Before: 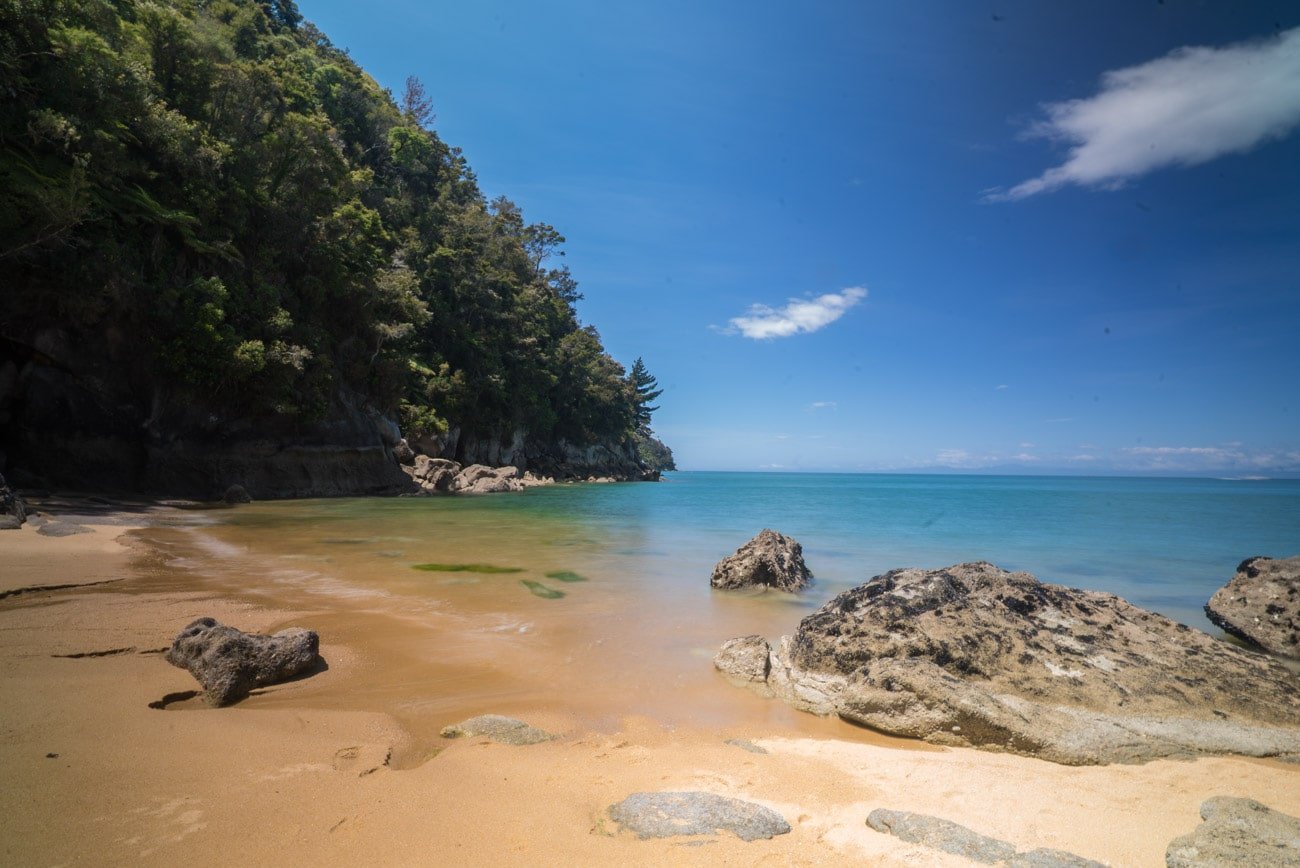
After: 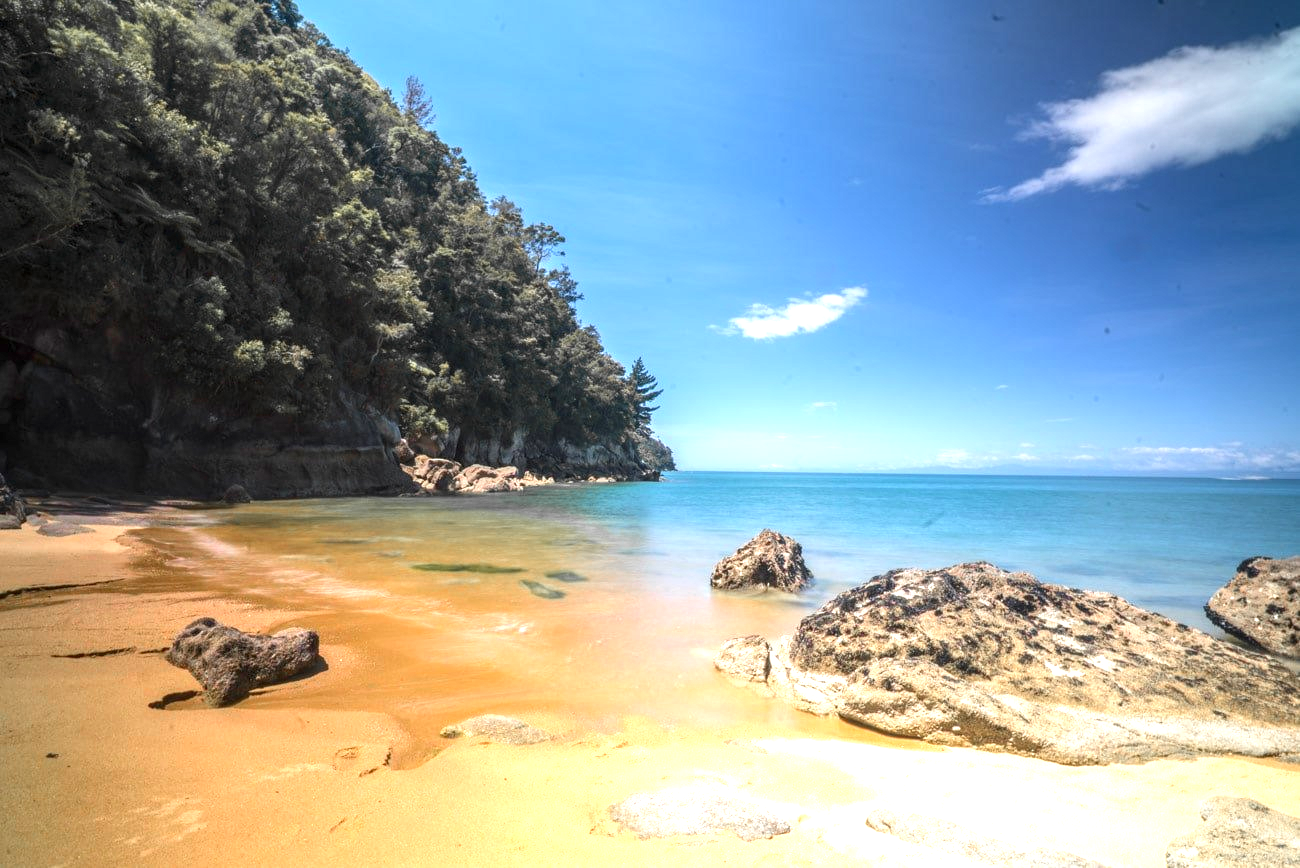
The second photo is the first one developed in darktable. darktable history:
color zones: curves: ch1 [(0, 0.679) (0.143, 0.647) (0.286, 0.261) (0.378, -0.011) (0.571, 0.396) (0.714, 0.399) (0.857, 0.406) (1, 0.679)]
exposure: black level correction 0, exposure 1.1 EV, compensate exposure bias true, compensate highlight preservation false
local contrast: on, module defaults
contrast brightness saturation: contrast 0.04, saturation 0.16
